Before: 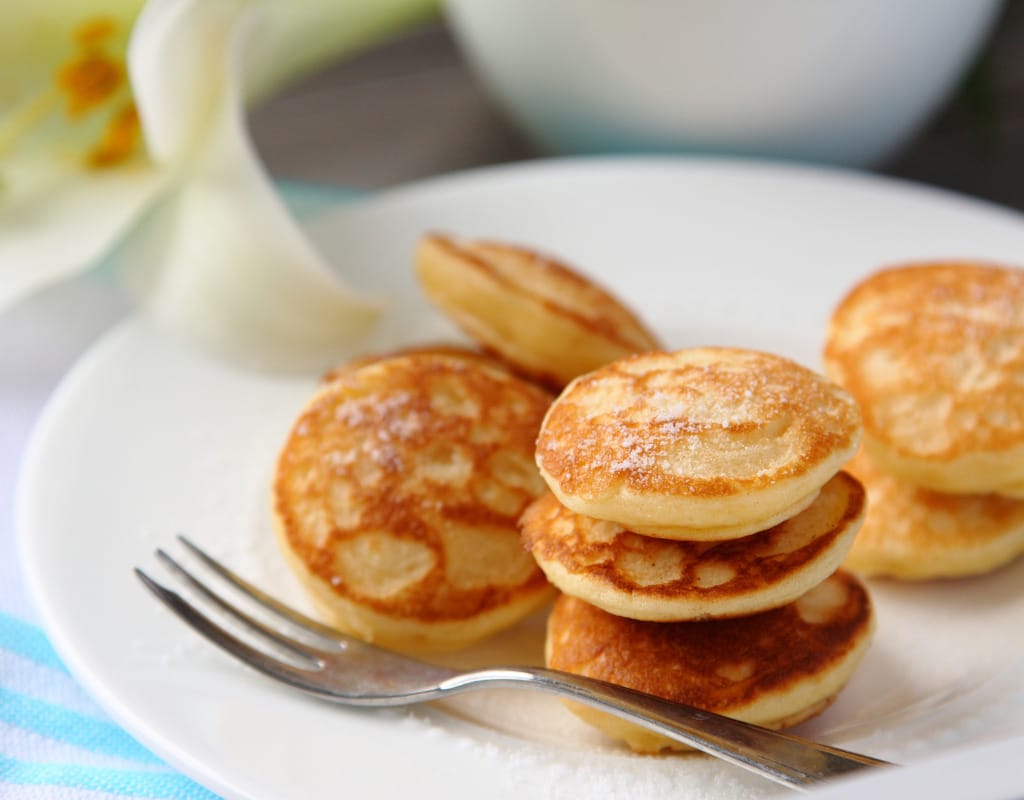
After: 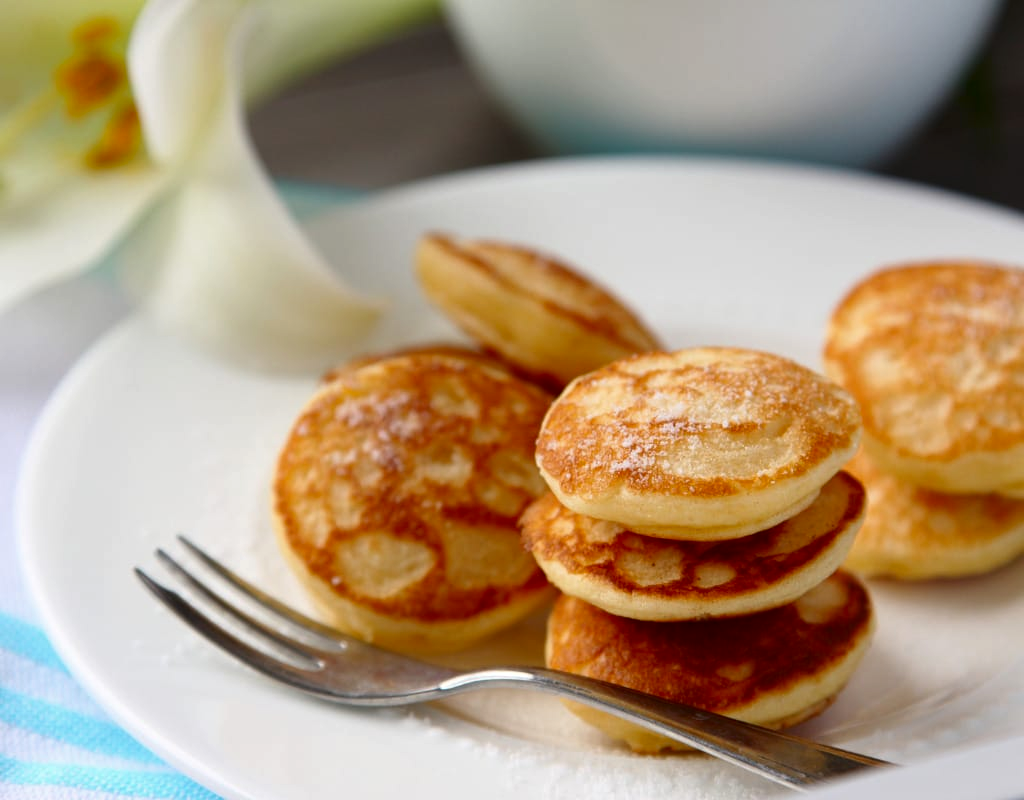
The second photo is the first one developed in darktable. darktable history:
contrast brightness saturation: contrast 0.066, brightness -0.126, saturation 0.048
